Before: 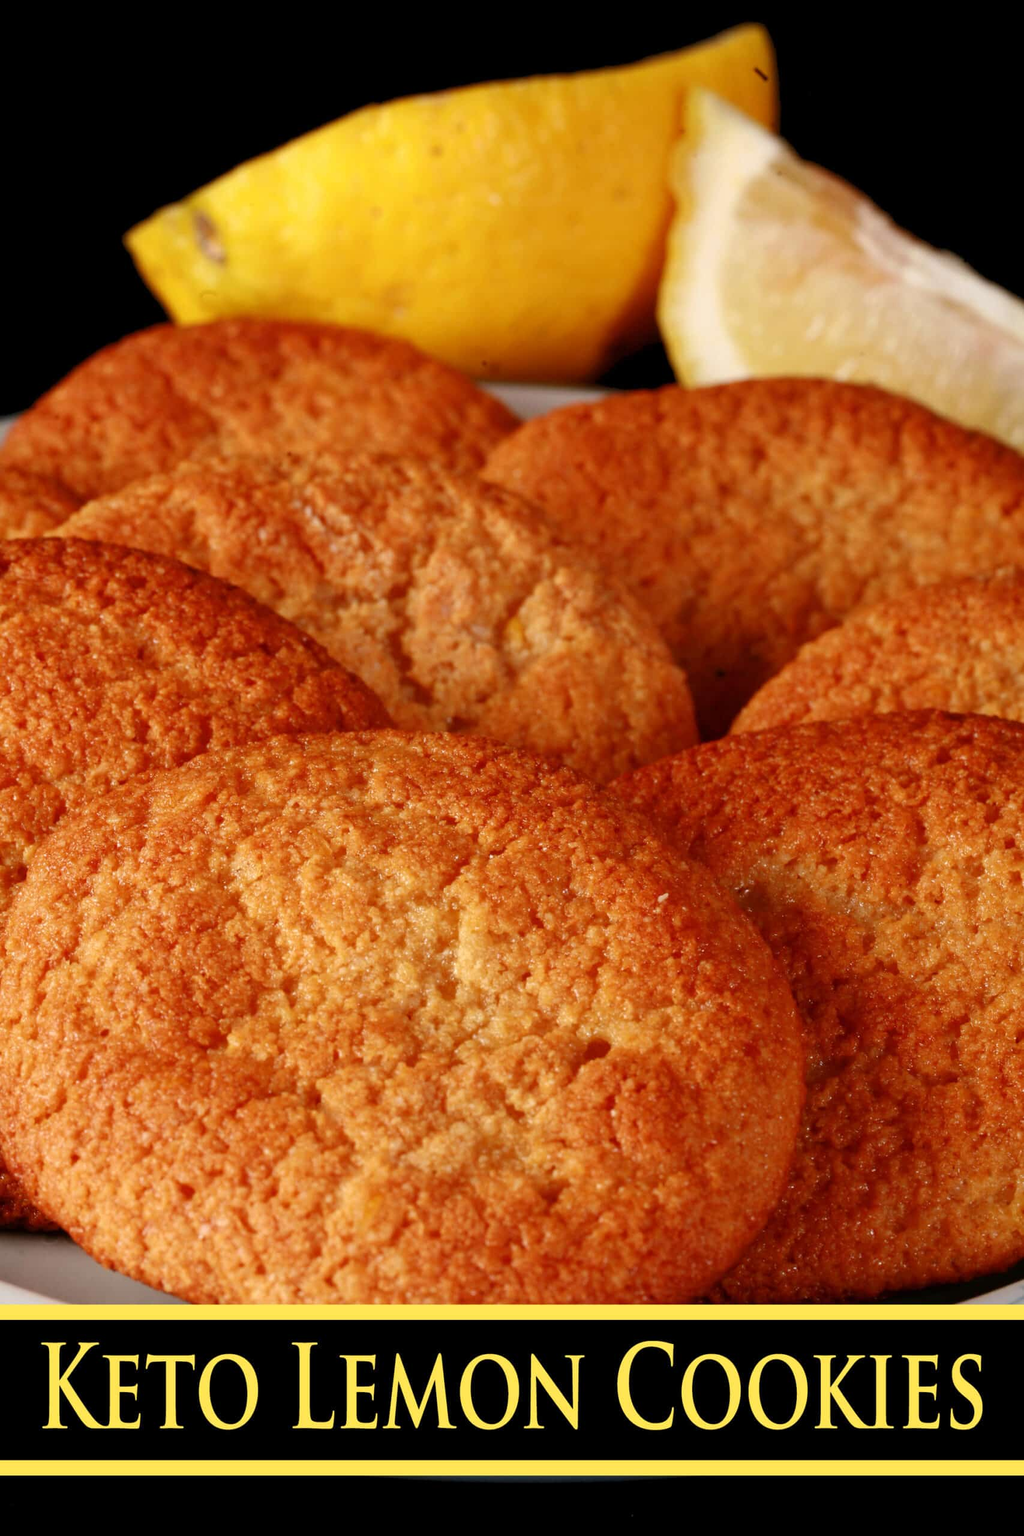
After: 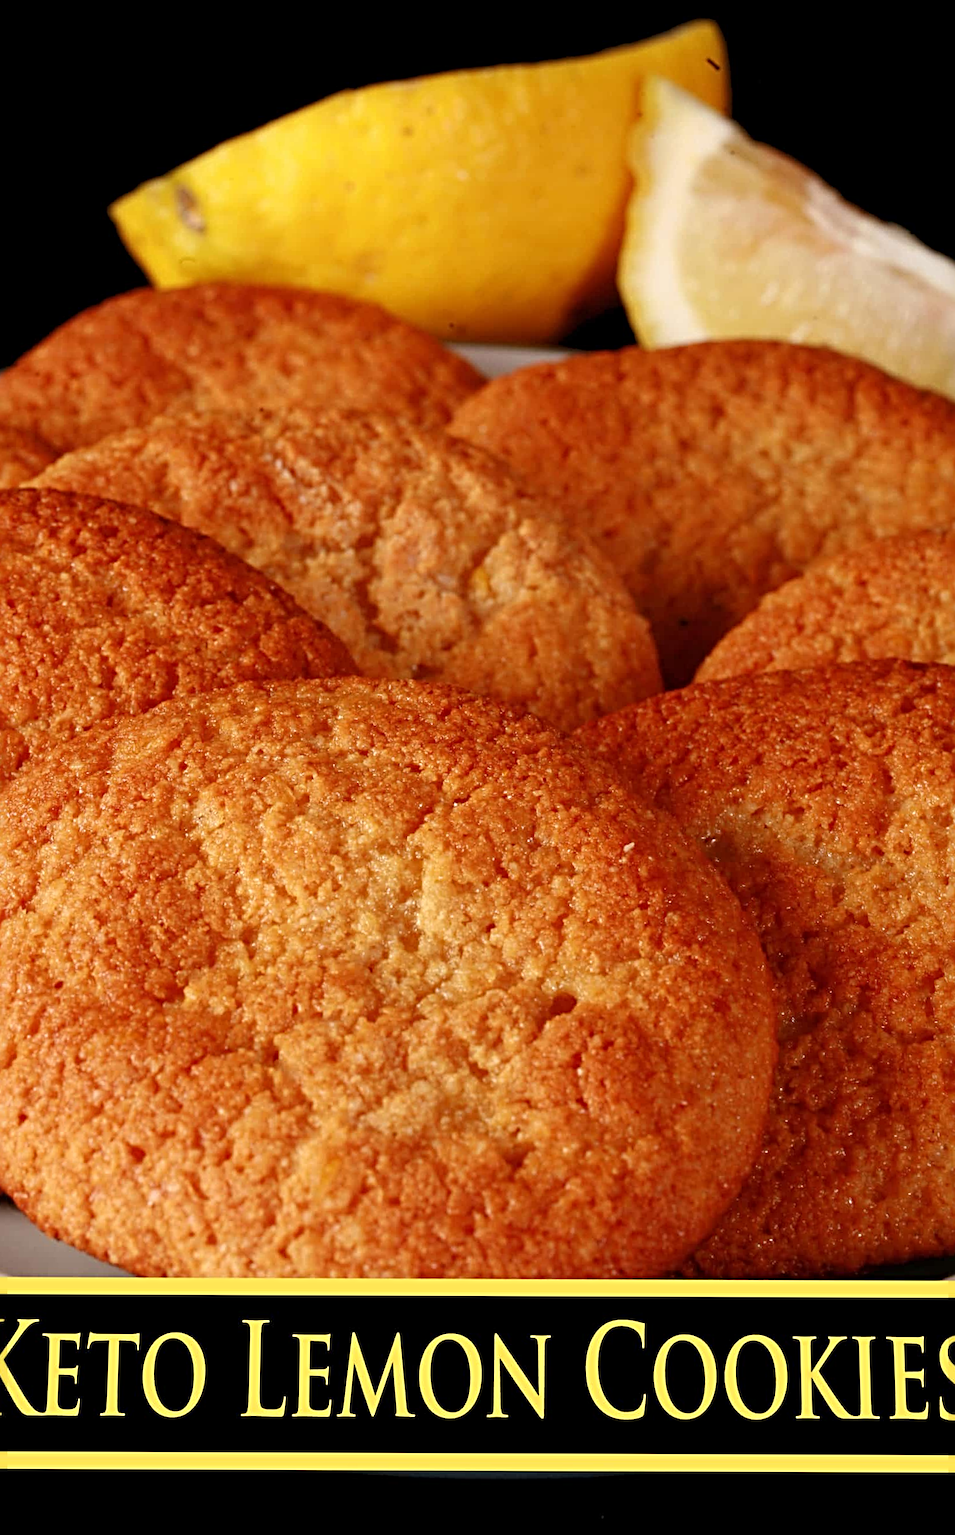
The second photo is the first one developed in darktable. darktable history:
sharpen: radius 4.883
tone curve: color space Lab, linked channels, preserve colors none
rotate and perspective: rotation 0.215°, lens shift (vertical) -0.139, crop left 0.069, crop right 0.939, crop top 0.002, crop bottom 0.996
